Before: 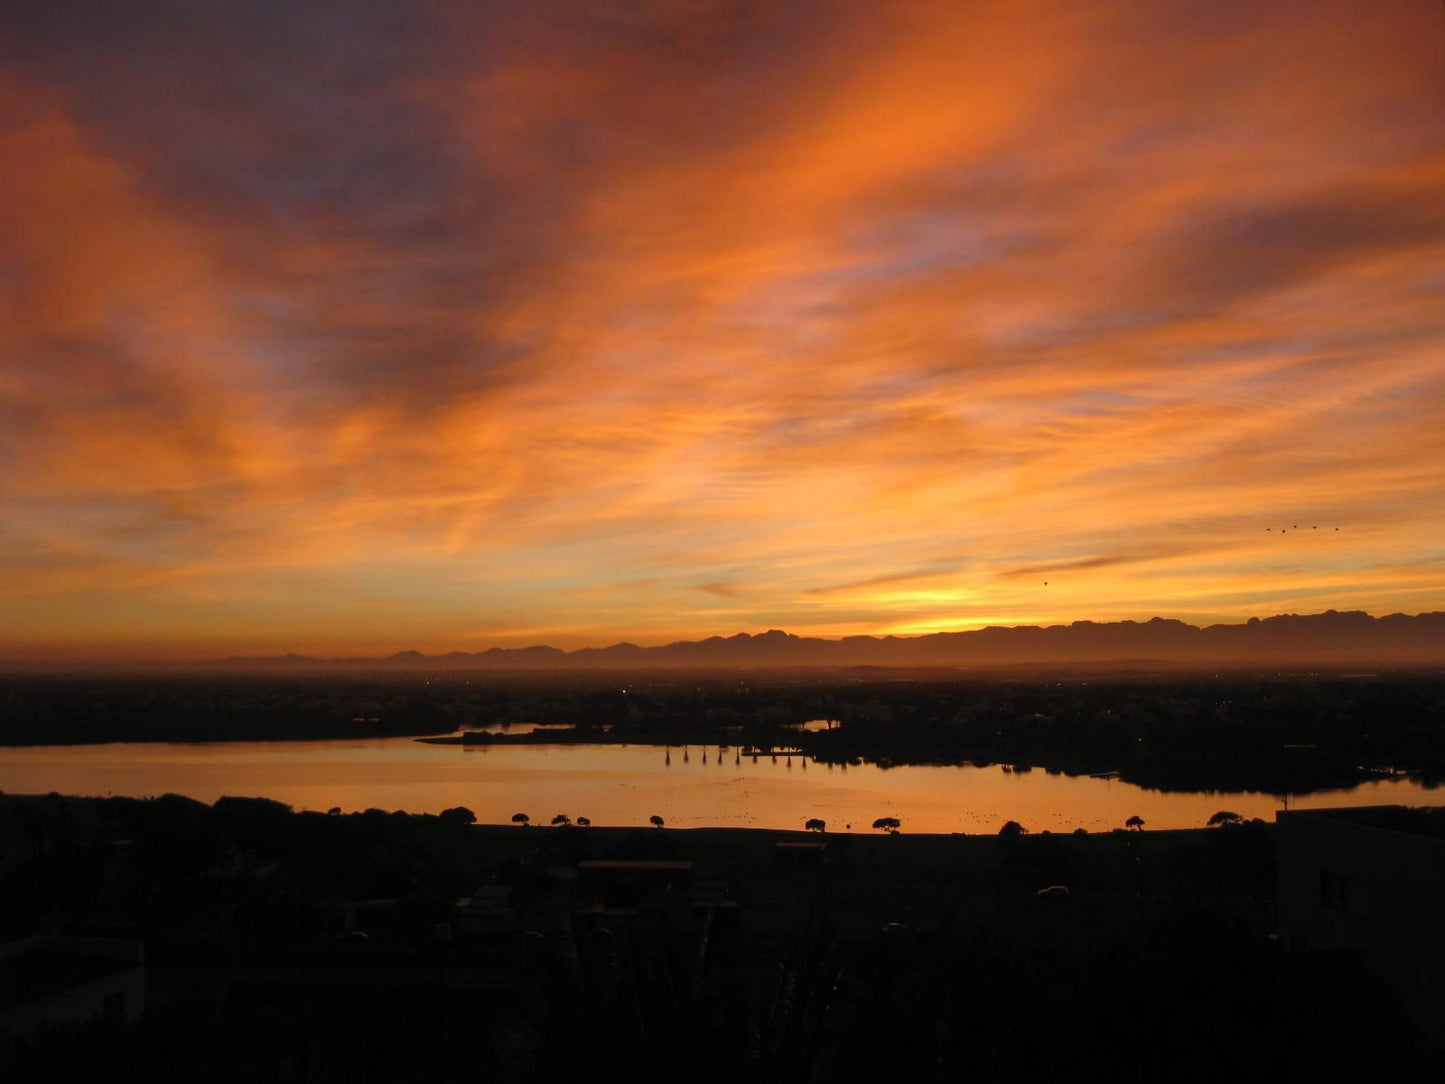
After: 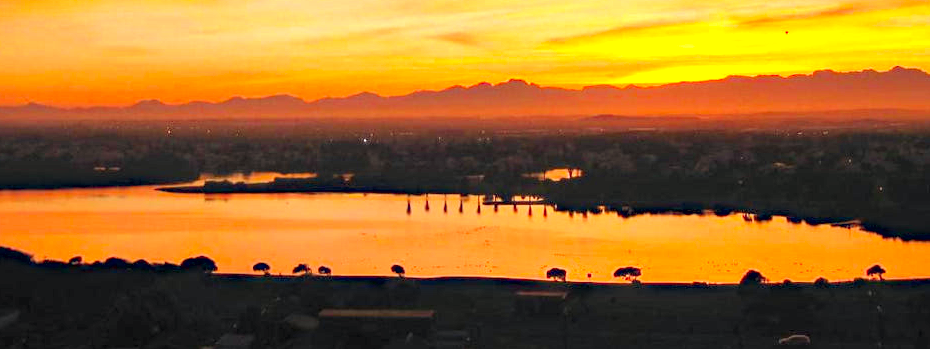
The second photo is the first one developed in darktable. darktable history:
contrast brightness saturation: contrast 0.065, brightness 0.171, saturation 0.408
crop: left 17.966%, top 50.848%, right 17.627%, bottom 16.888%
exposure: black level correction 0, exposure 1.3 EV, compensate highlight preservation false
haze removal: compatibility mode true, adaptive false
